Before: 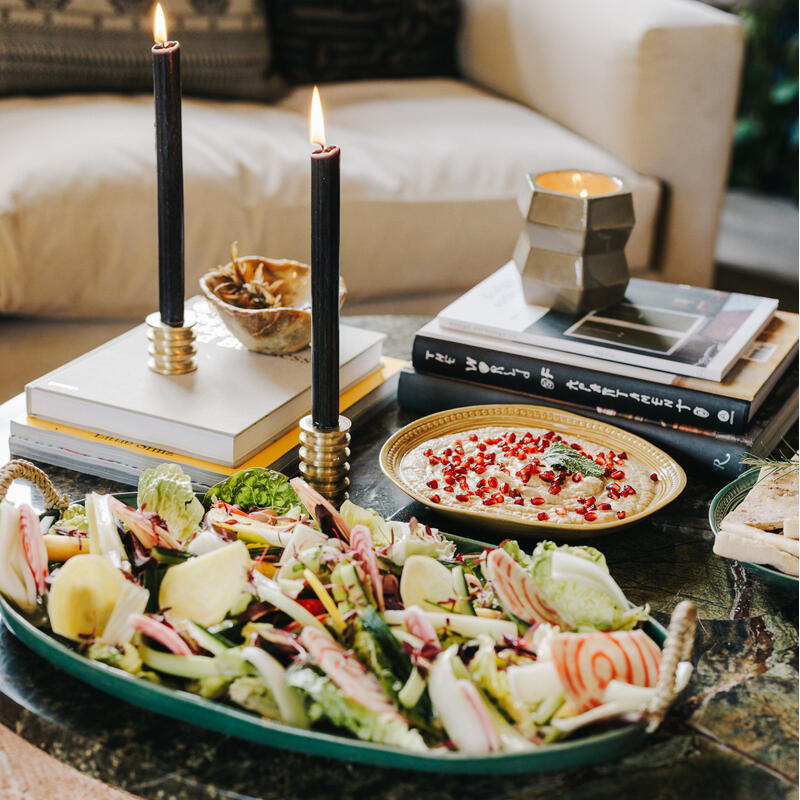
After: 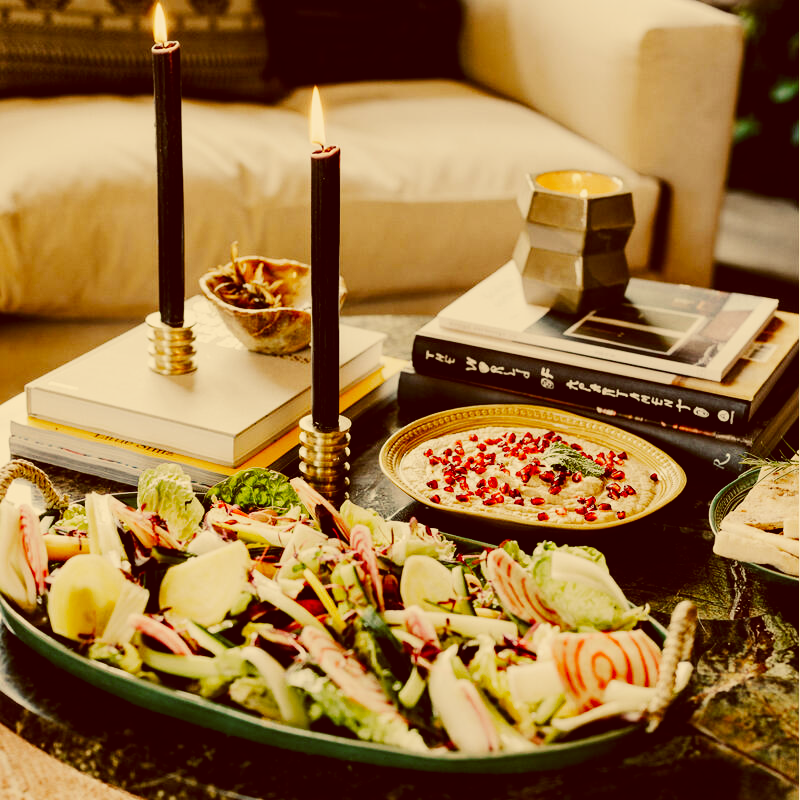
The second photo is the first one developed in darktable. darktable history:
sigmoid: contrast 1.7, skew 0.1, preserve hue 0%, red attenuation 0.1, red rotation 0.035, green attenuation 0.1, green rotation -0.017, blue attenuation 0.15, blue rotation -0.052, base primaries Rec2020
color correction: highlights a* 1.12, highlights b* 24.26, shadows a* 15.58, shadows b* 24.26
